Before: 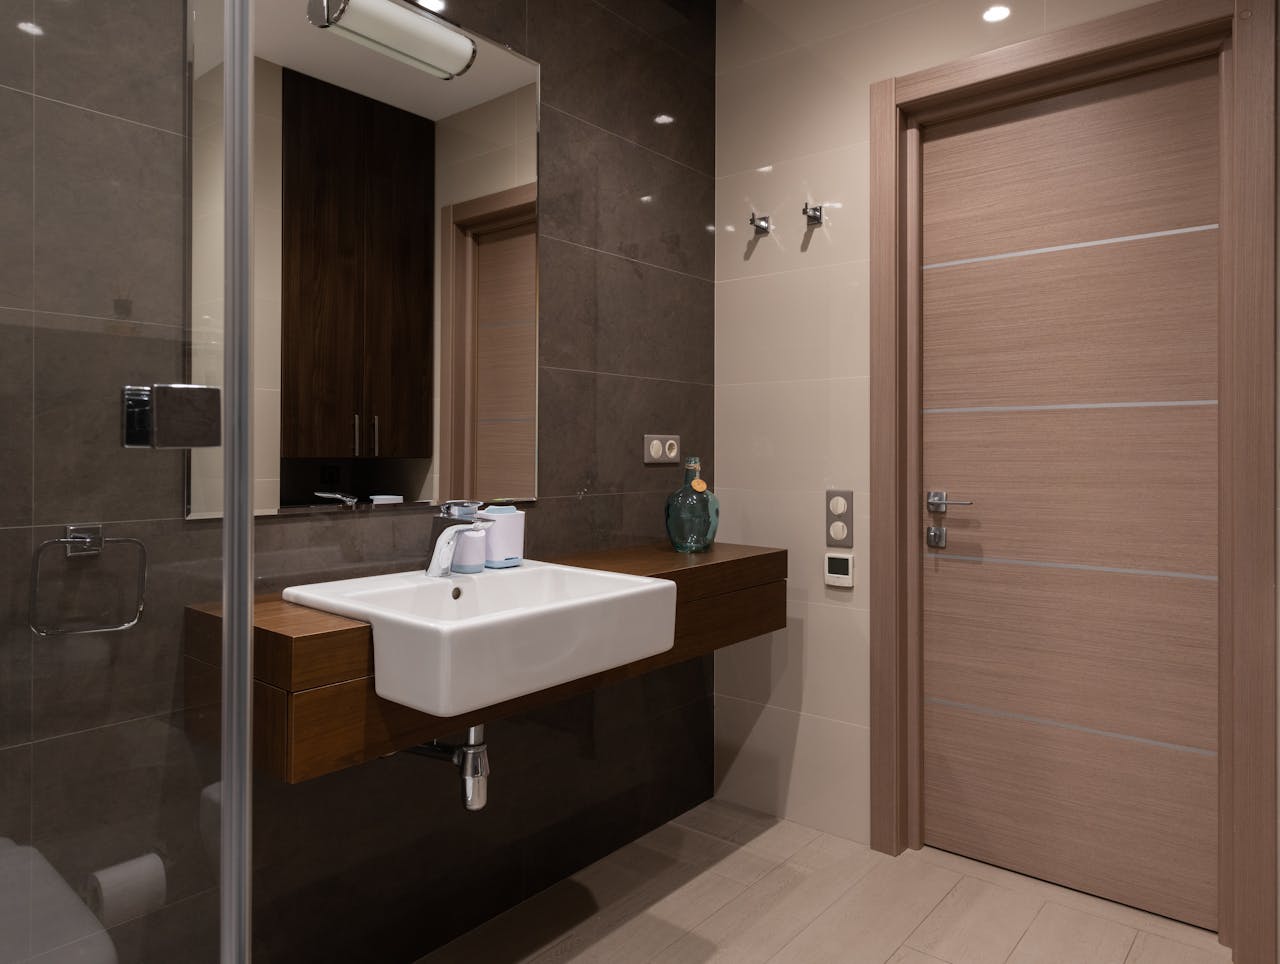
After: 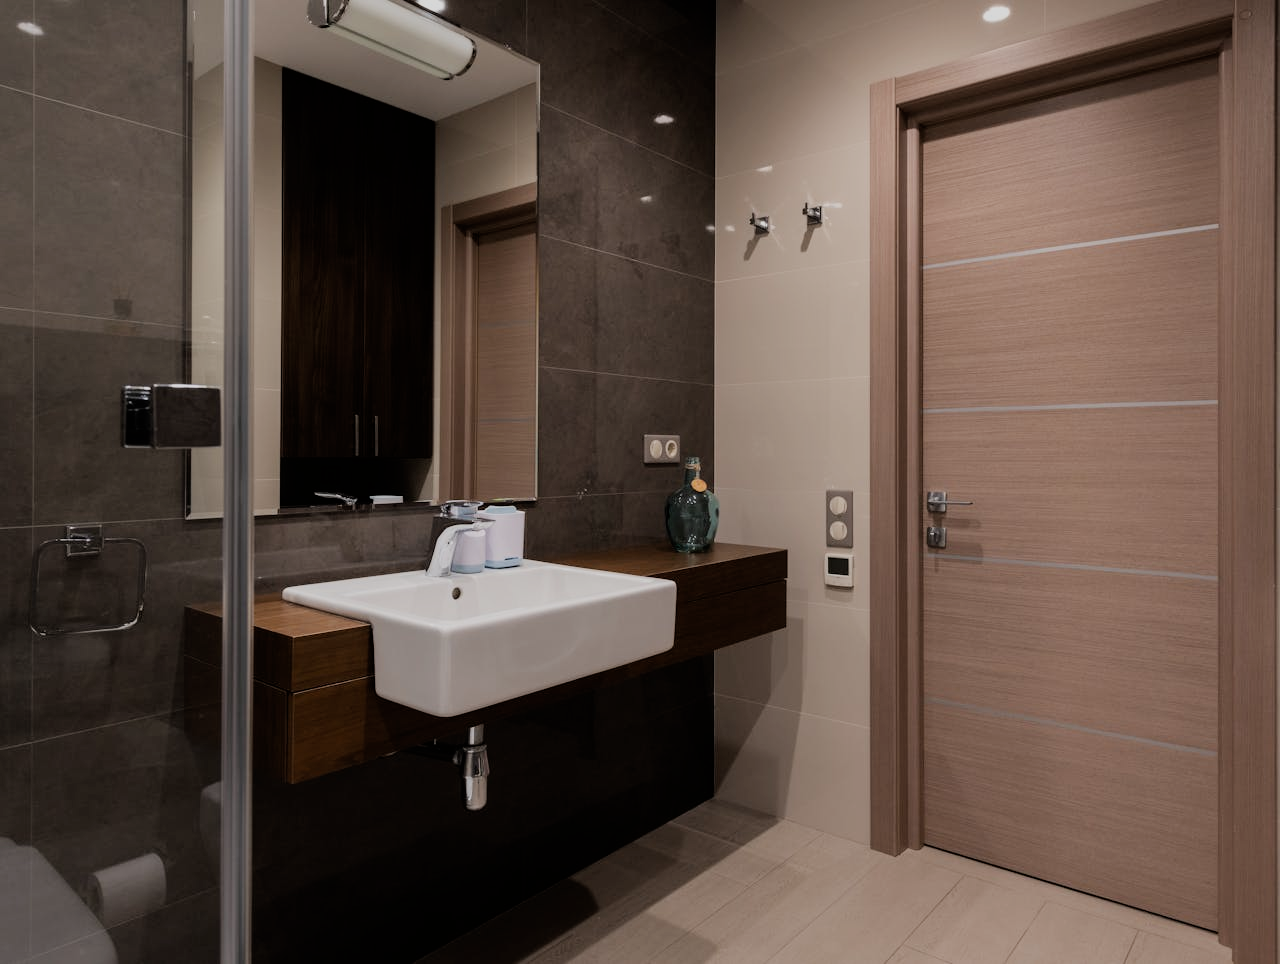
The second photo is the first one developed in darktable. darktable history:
filmic rgb: black relative exposure -7.65 EV, white relative exposure 4.56 EV, hardness 3.61, contrast 1.056
